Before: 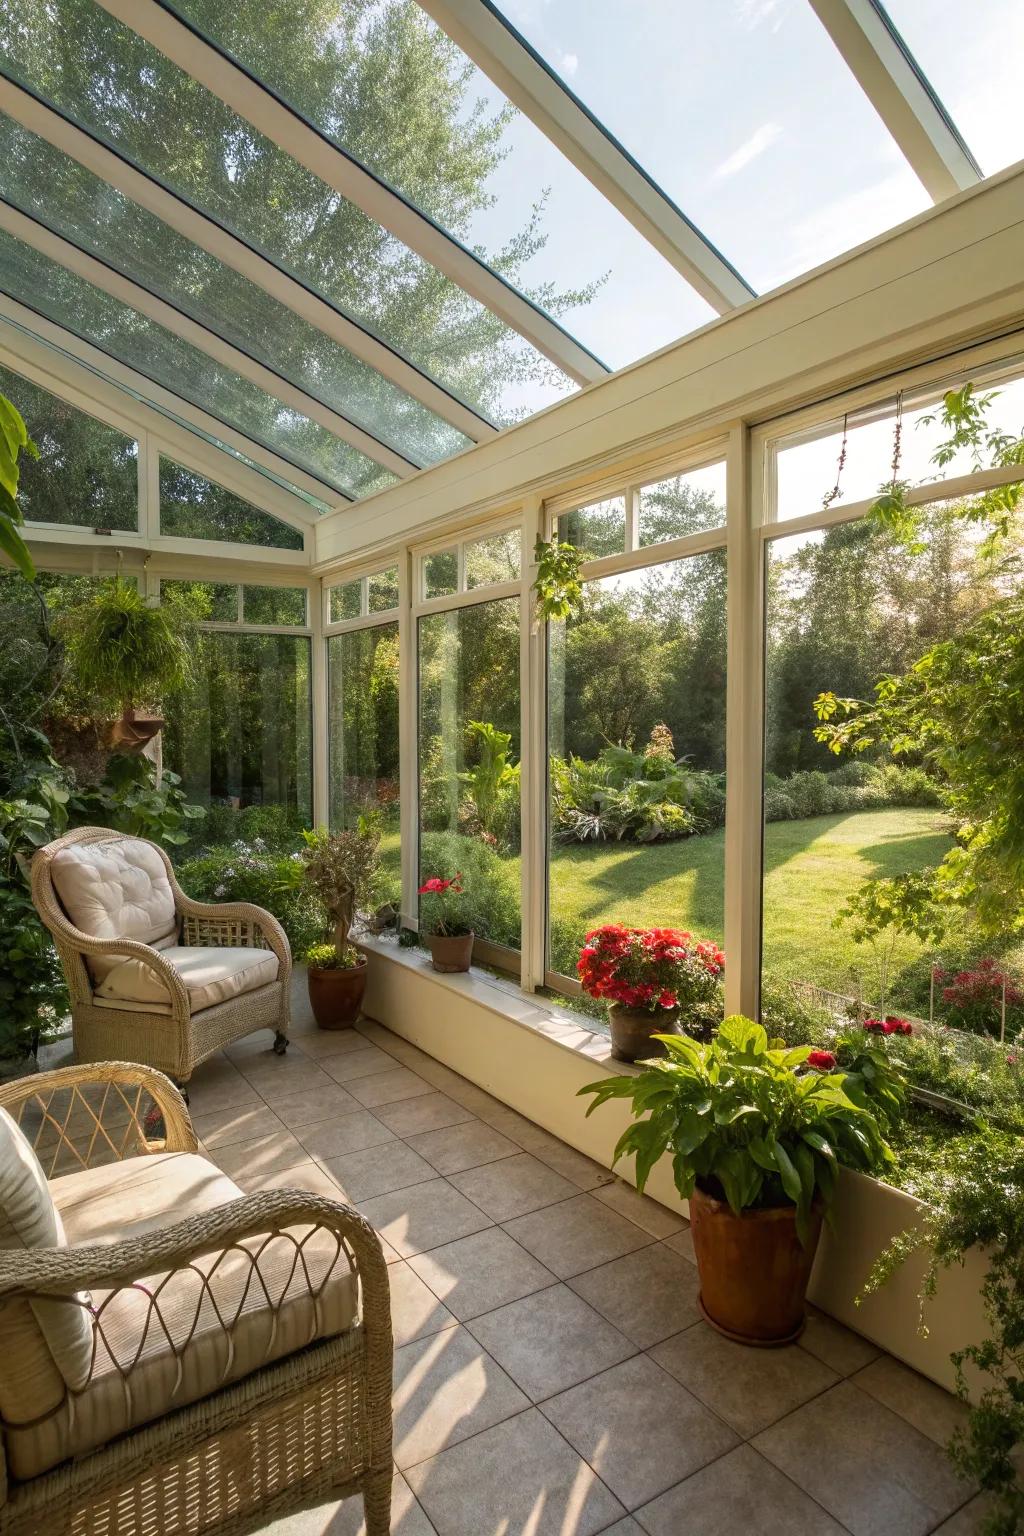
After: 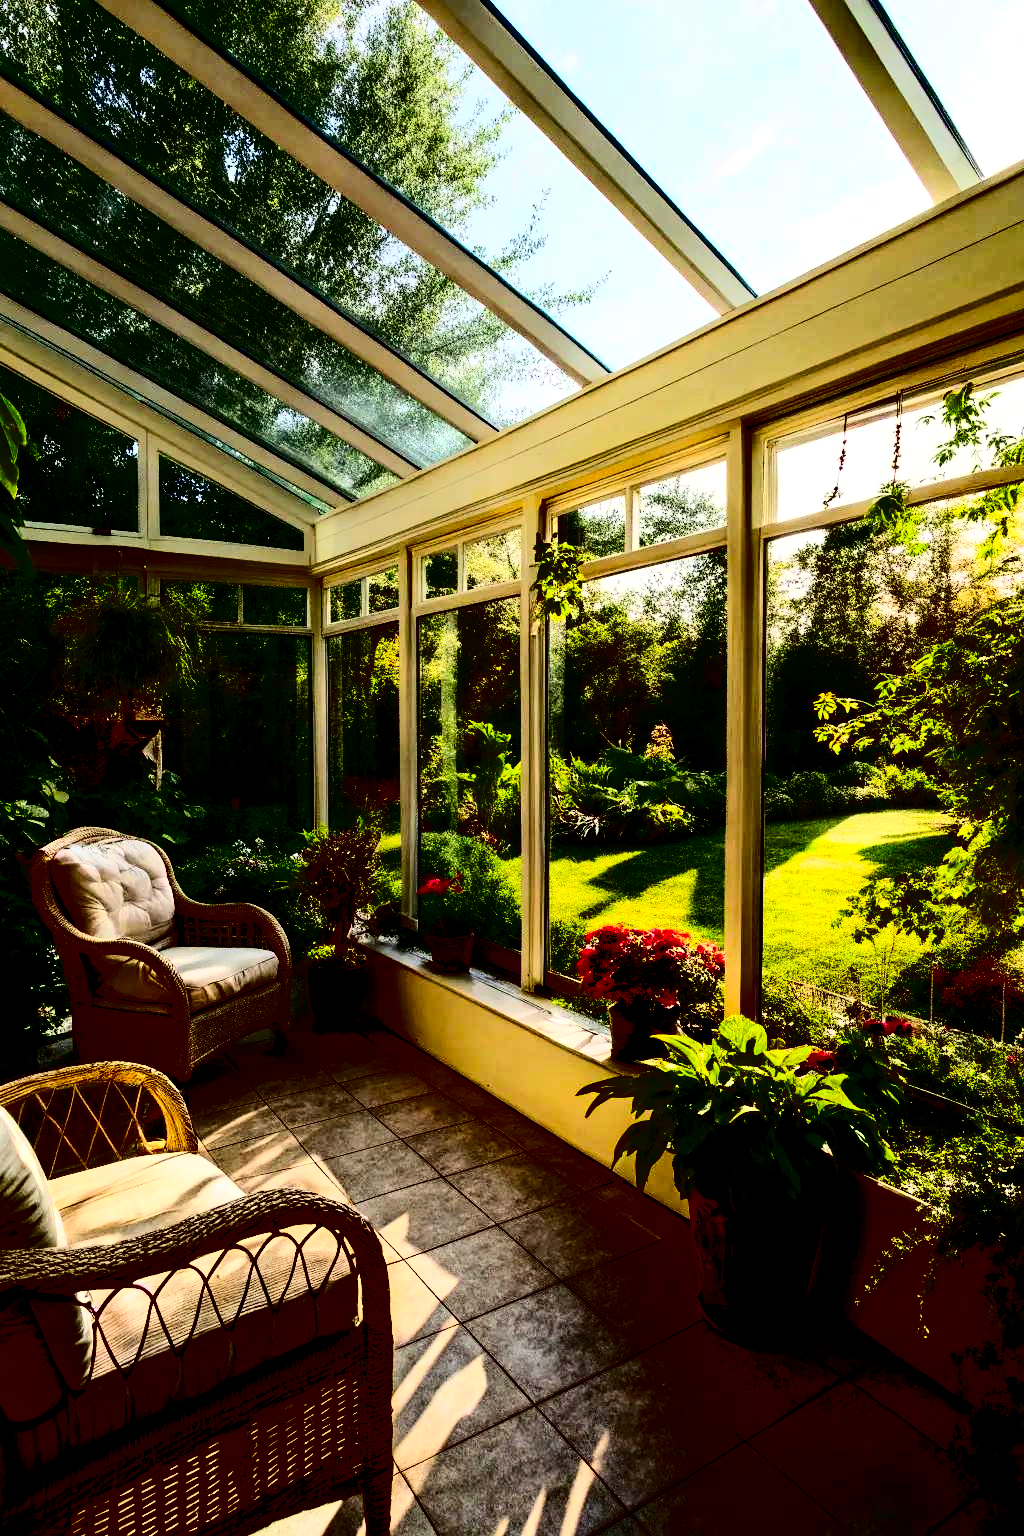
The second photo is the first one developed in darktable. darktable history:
exposure: black level correction 0.009, exposure 0.106 EV, compensate highlight preservation false
contrast brightness saturation: contrast 0.766, brightness -0.983, saturation 0.981
tone equalizer: mask exposure compensation -0.499 EV
levels: mode automatic, levels [0.182, 0.542, 0.902]
